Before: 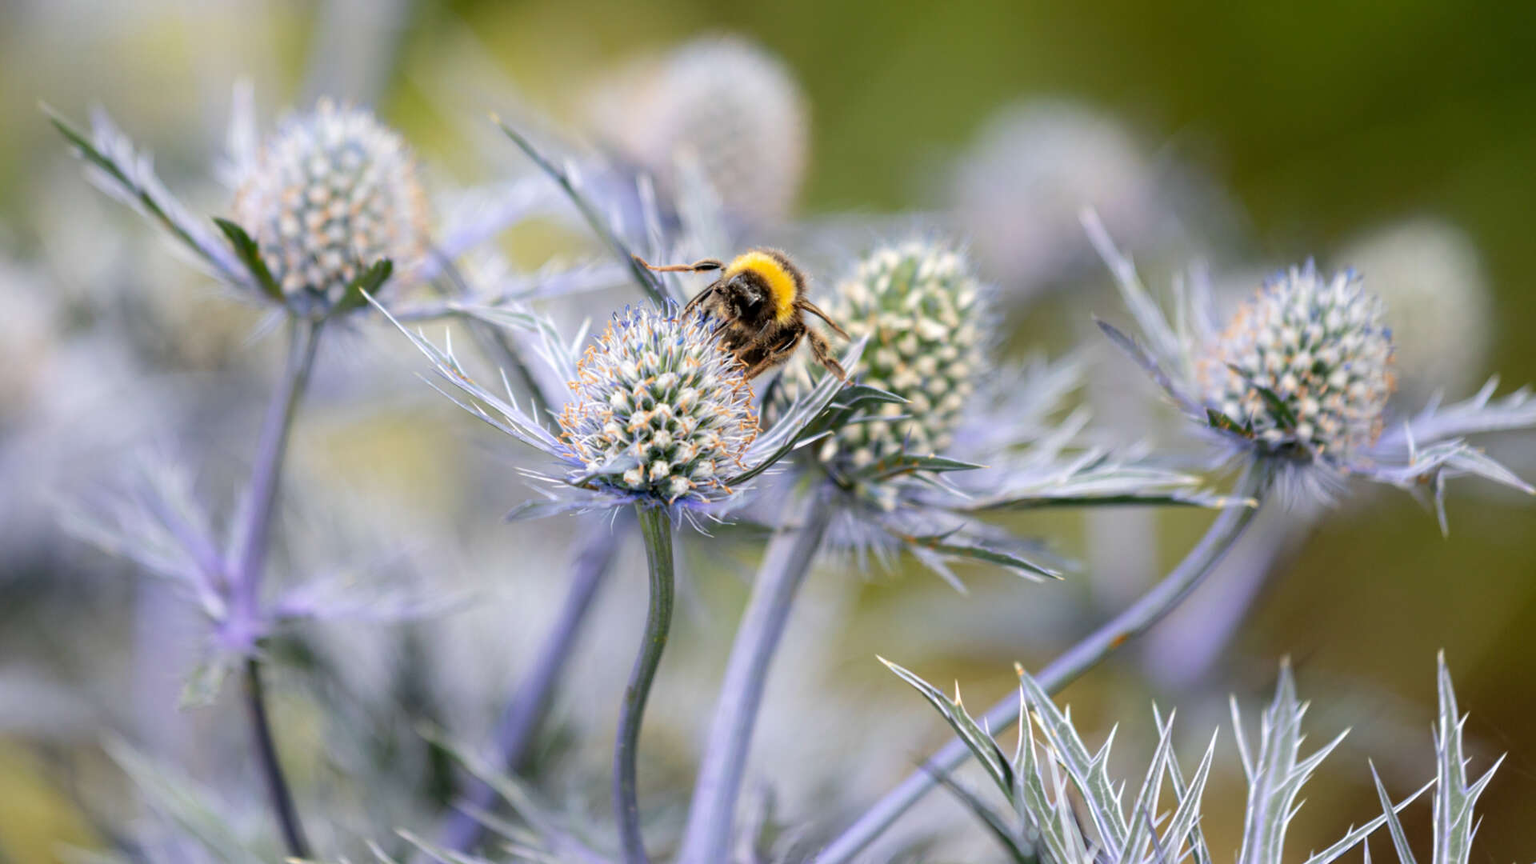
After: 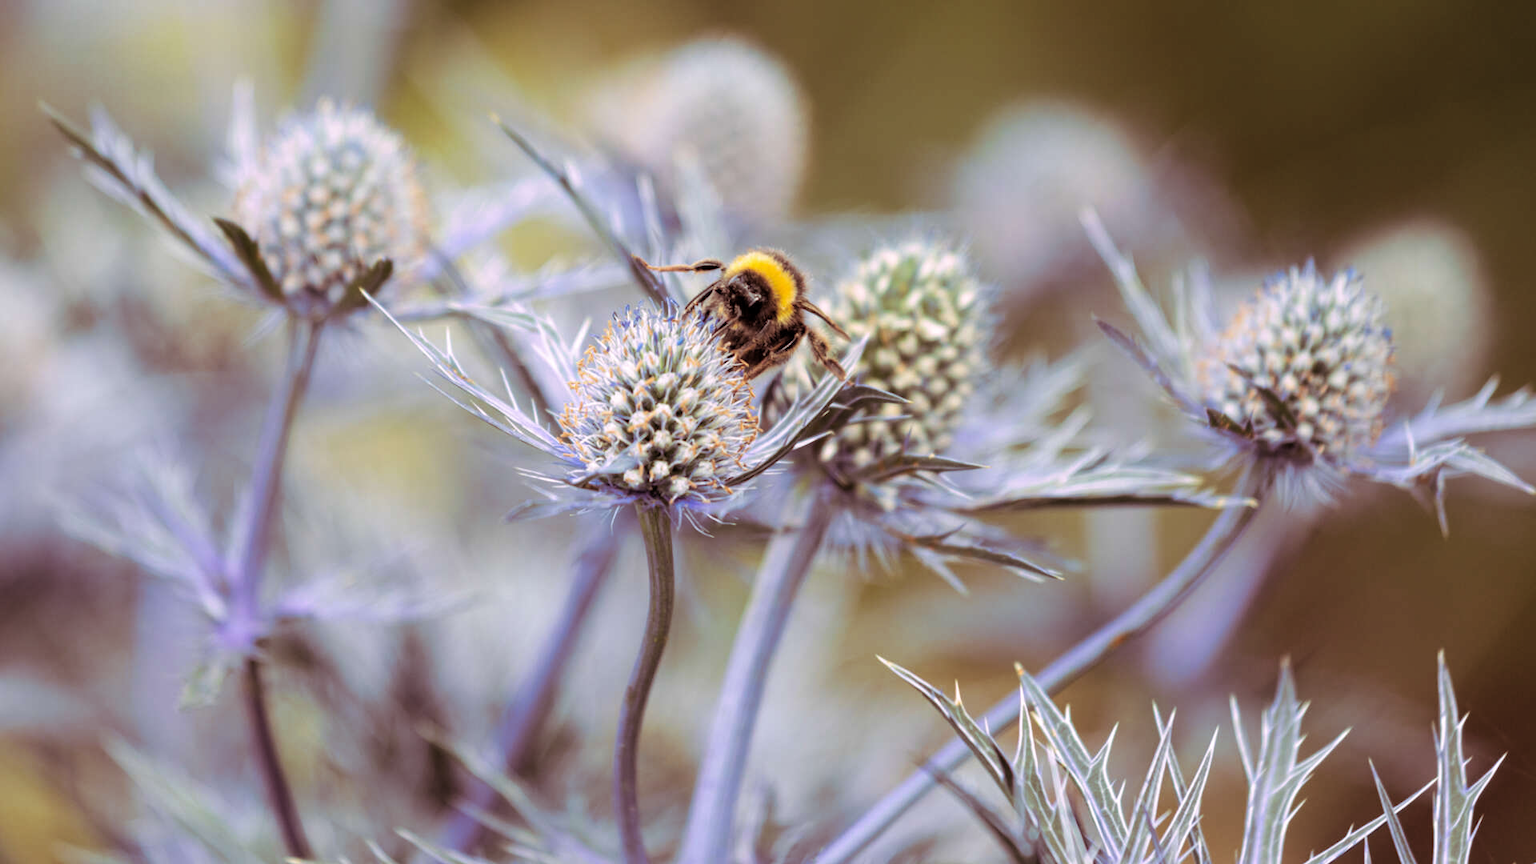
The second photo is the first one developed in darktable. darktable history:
white balance: red 1, blue 1
split-toning: highlights › hue 298.8°, highlights › saturation 0.73, compress 41.76%
